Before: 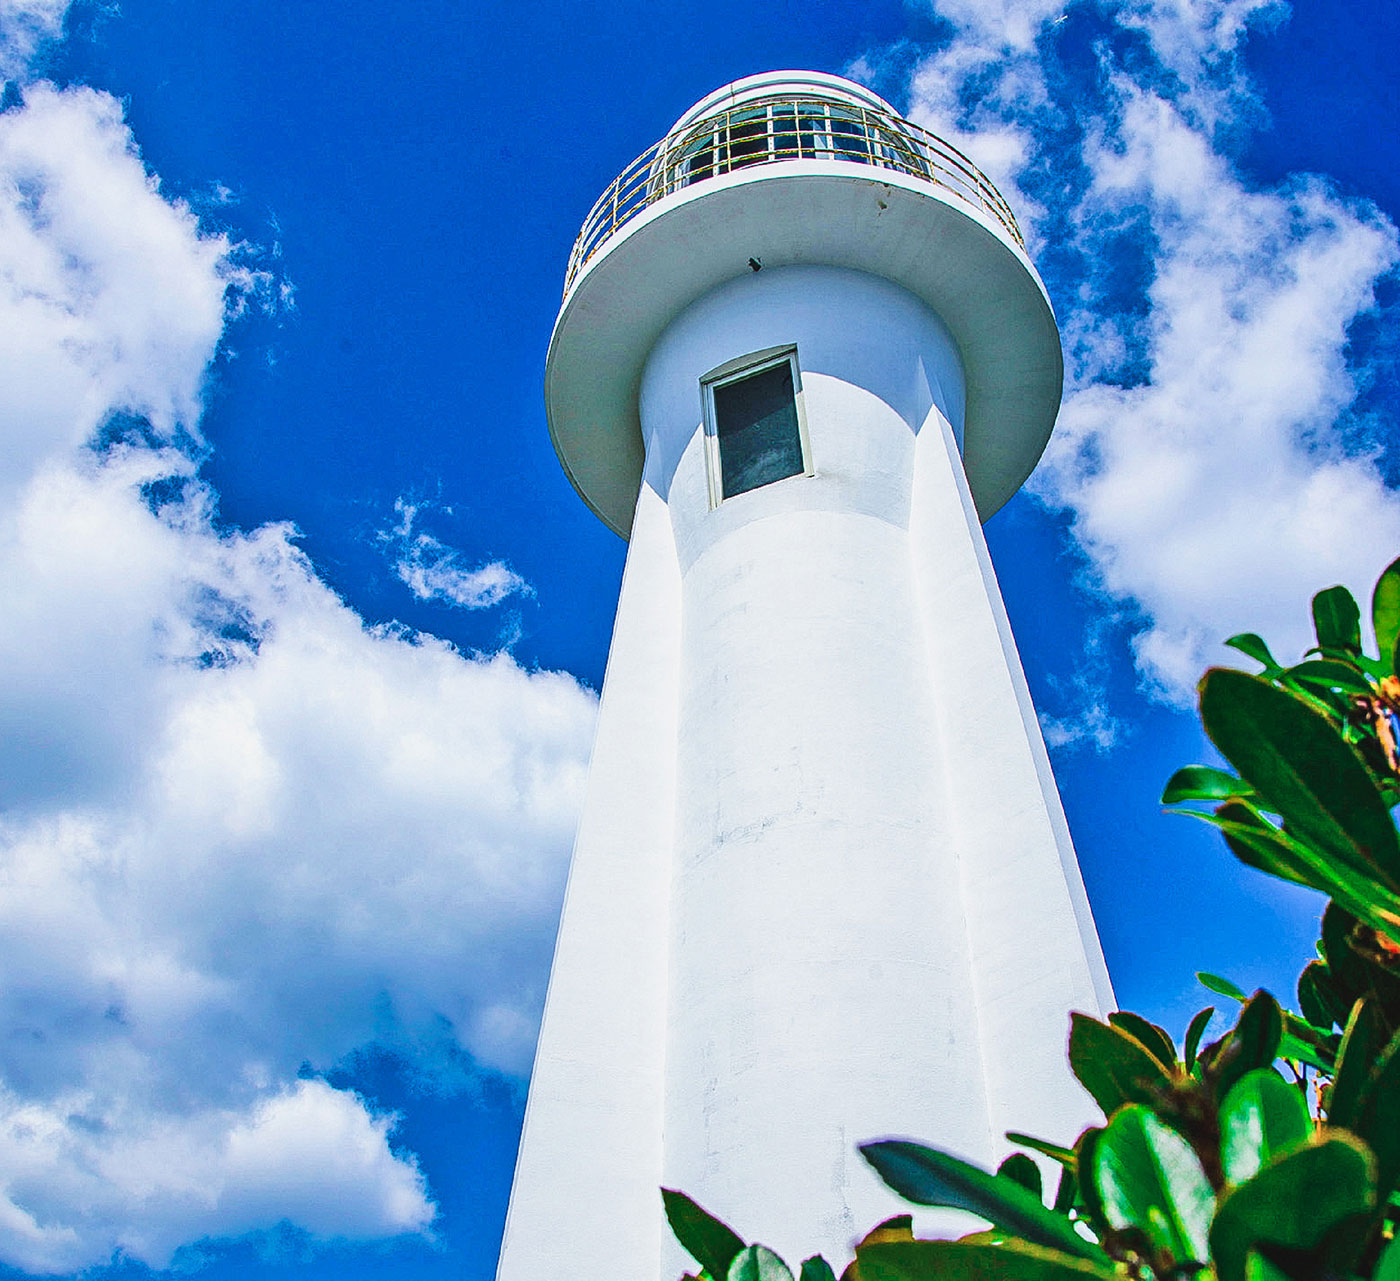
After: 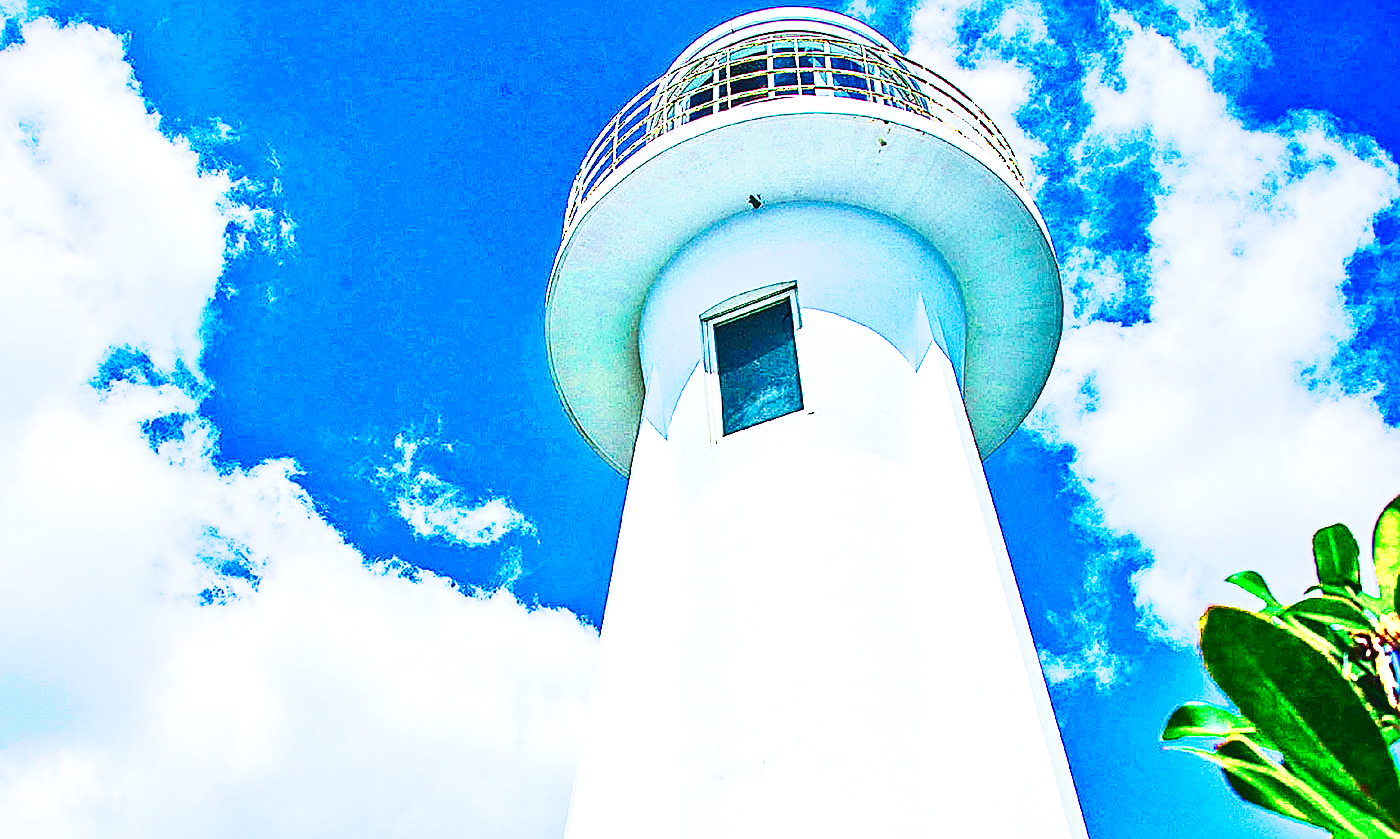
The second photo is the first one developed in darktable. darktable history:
contrast brightness saturation: contrast 0.296
color zones: curves: ch0 [(0.287, 0.048) (0.493, 0.484) (0.737, 0.816)]; ch1 [(0, 0) (0.143, 0) (0.286, 0) (0.429, 0) (0.571, 0) (0.714, 0) (0.857, 0)], mix -136.58%
crop and rotate: top 4.969%, bottom 29.525%
base curve: curves: ch0 [(0, 0) (0.088, 0.125) (0.176, 0.251) (0.354, 0.501) (0.613, 0.749) (1, 0.877)], preserve colors none
color balance rgb: power › hue 210.52°, perceptual saturation grading › global saturation 20%, perceptual saturation grading › highlights -25.855%, perceptual saturation grading › shadows 25.393%, global vibrance 20%
local contrast: mode bilateral grid, contrast 19, coarseness 50, detail 119%, midtone range 0.2
sharpen: amount 0.589
exposure: black level correction 0, exposure 1.282 EV, compensate highlight preservation false
